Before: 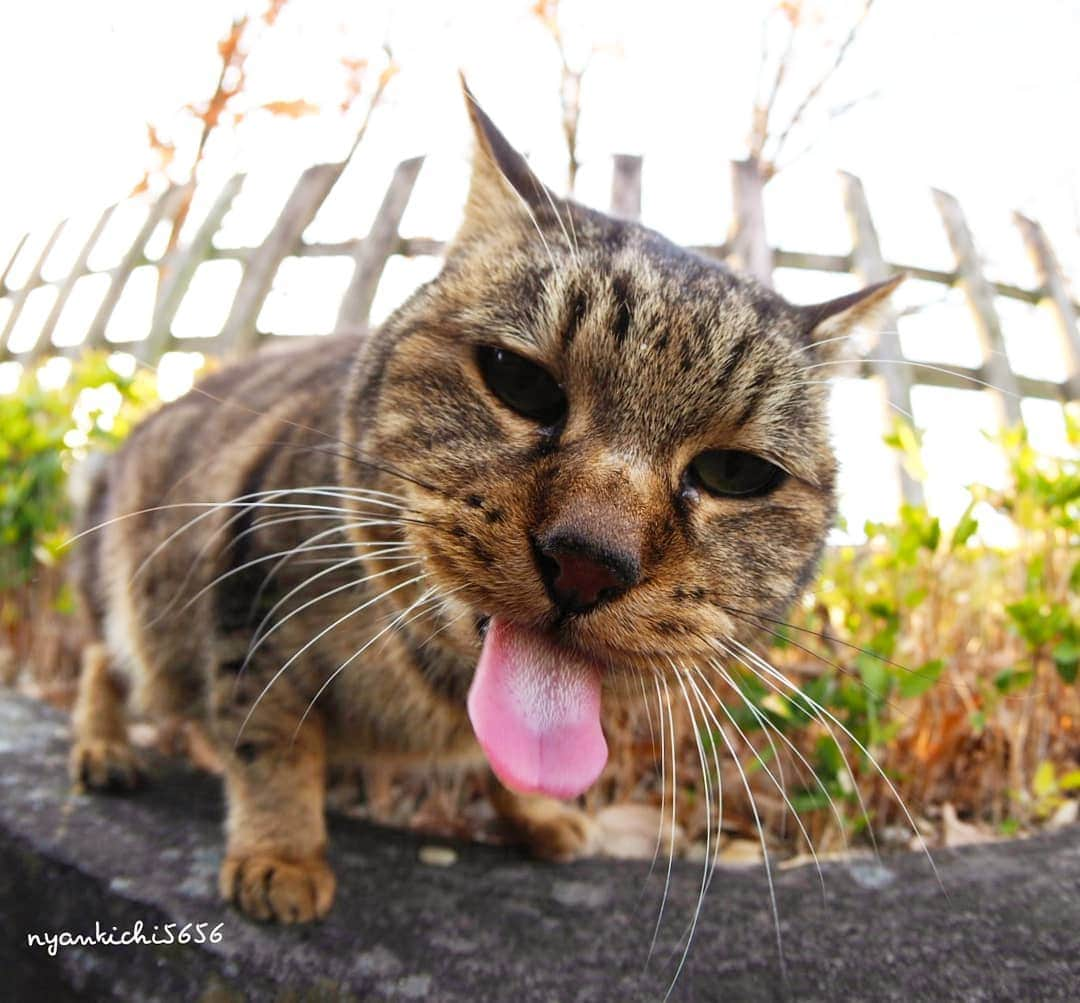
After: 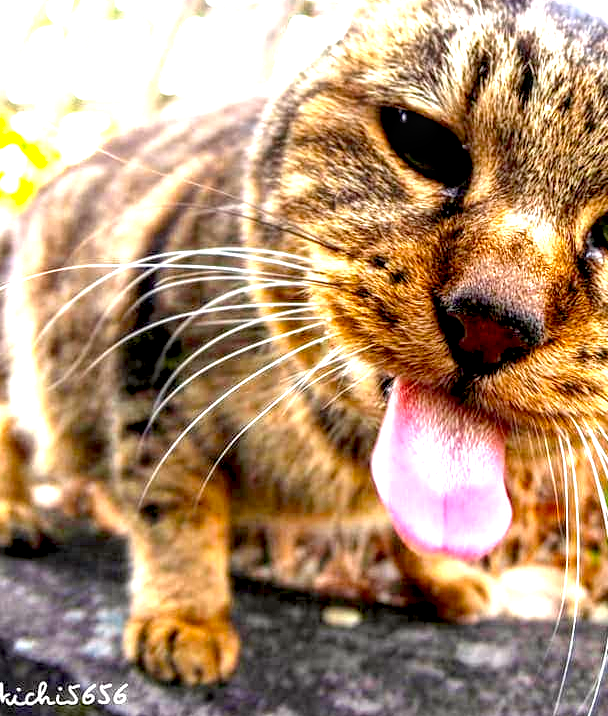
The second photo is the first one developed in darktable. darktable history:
exposure: black level correction 0.009, exposure 1.425 EV, compensate highlight preservation false
crop: left 8.966%, top 23.852%, right 34.699%, bottom 4.703%
local contrast: highlights 25%, detail 150%
color balance: output saturation 120%
